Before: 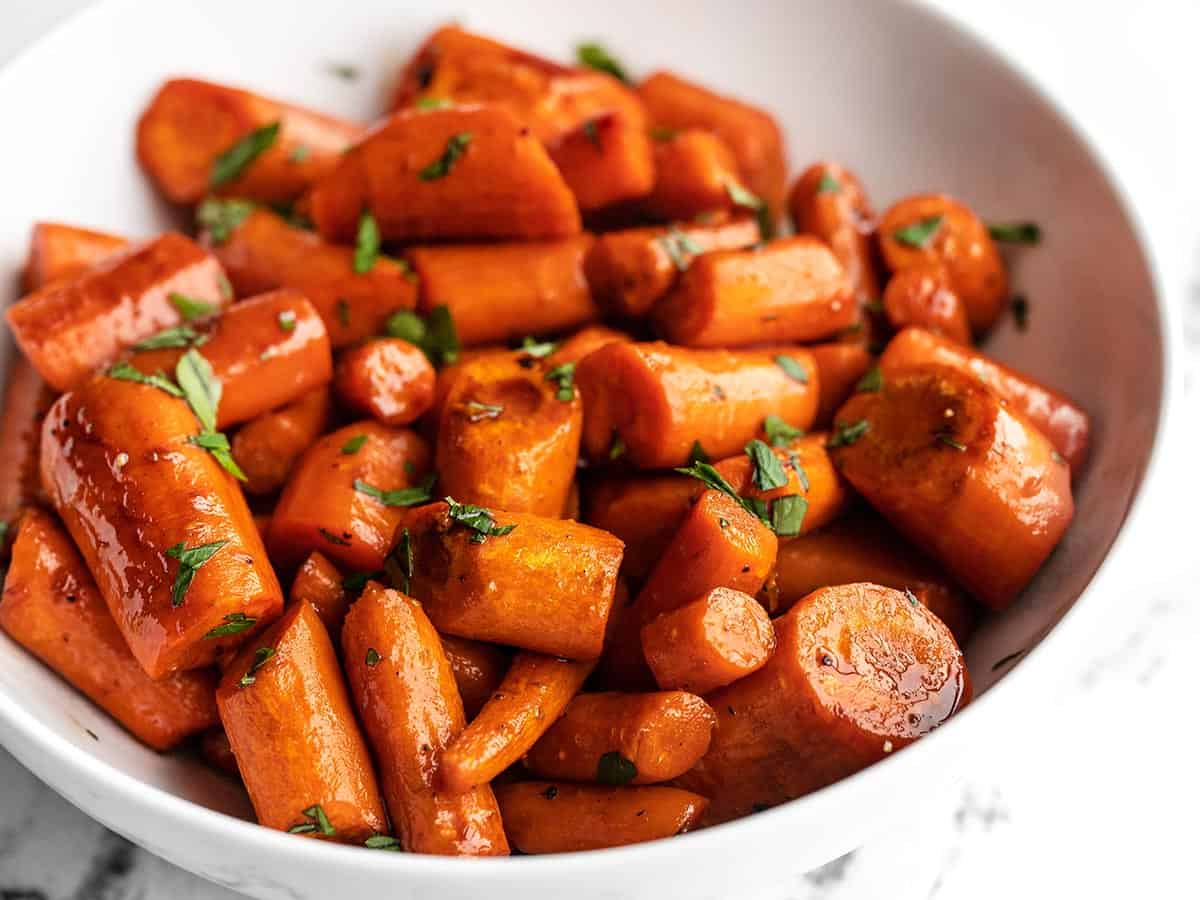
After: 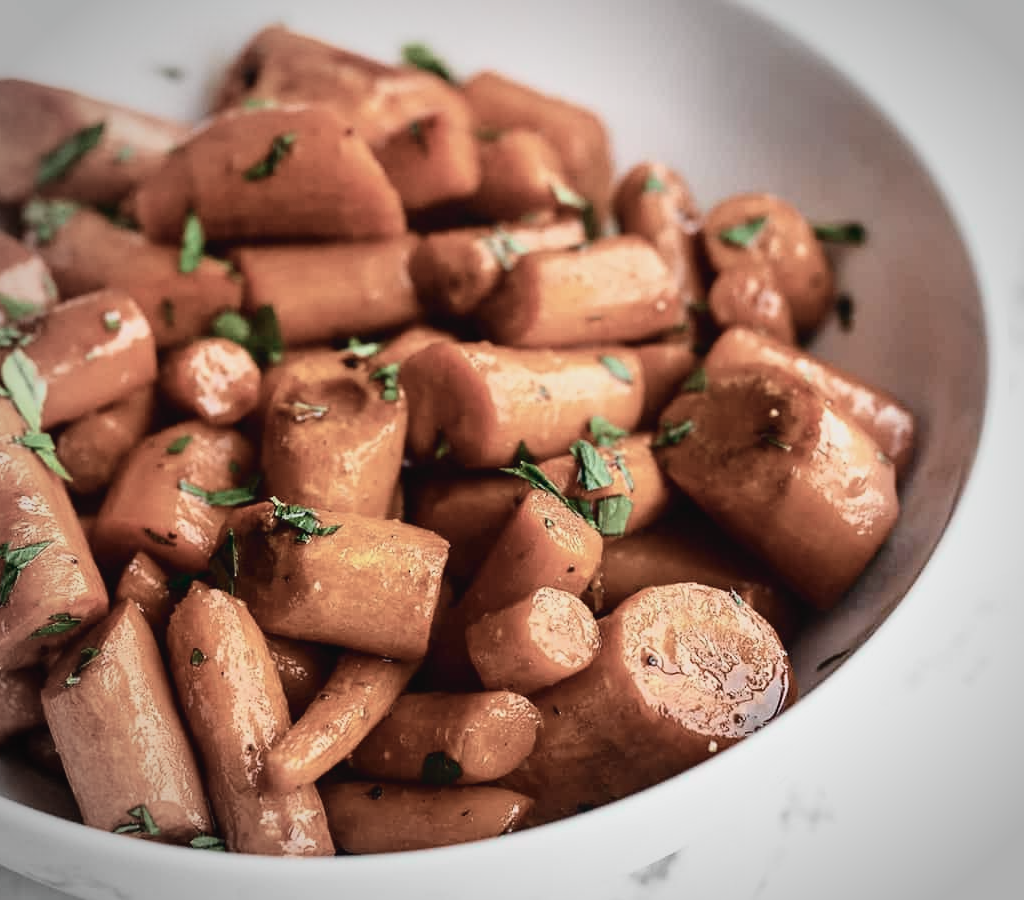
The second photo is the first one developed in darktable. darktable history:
crop and rotate: left 14.584%
vignetting: automatic ratio true
tone curve: curves: ch0 [(0, 0.029) (0.099, 0.082) (0.264, 0.253) (0.447, 0.481) (0.678, 0.721) (0.828, 0.857) (0.992, 0.94)]; ch1 [(0, 0) (0.311, 0.266) (0.411, 0.374) (0.481, 0.458) (0.501, 0.499) (0.514, 0.512) (0.575, 0.577) (0.643, 0.648) (0.682, 0.674) (0.802, 0.812) (1, 1)]; ch2 [(0, 0) (0.259, 0.207) (0.323, 0.311) (0.376, 0.353) (0.463, 0.456) (0.498, 0.498) (0.524, 0.512) (0.574, 0.582) (0.648, 0.653) (0.768, 0.728) (1, 1)], color space Lab, independent channels, preserve colors none
color correction: saturation 0.57
